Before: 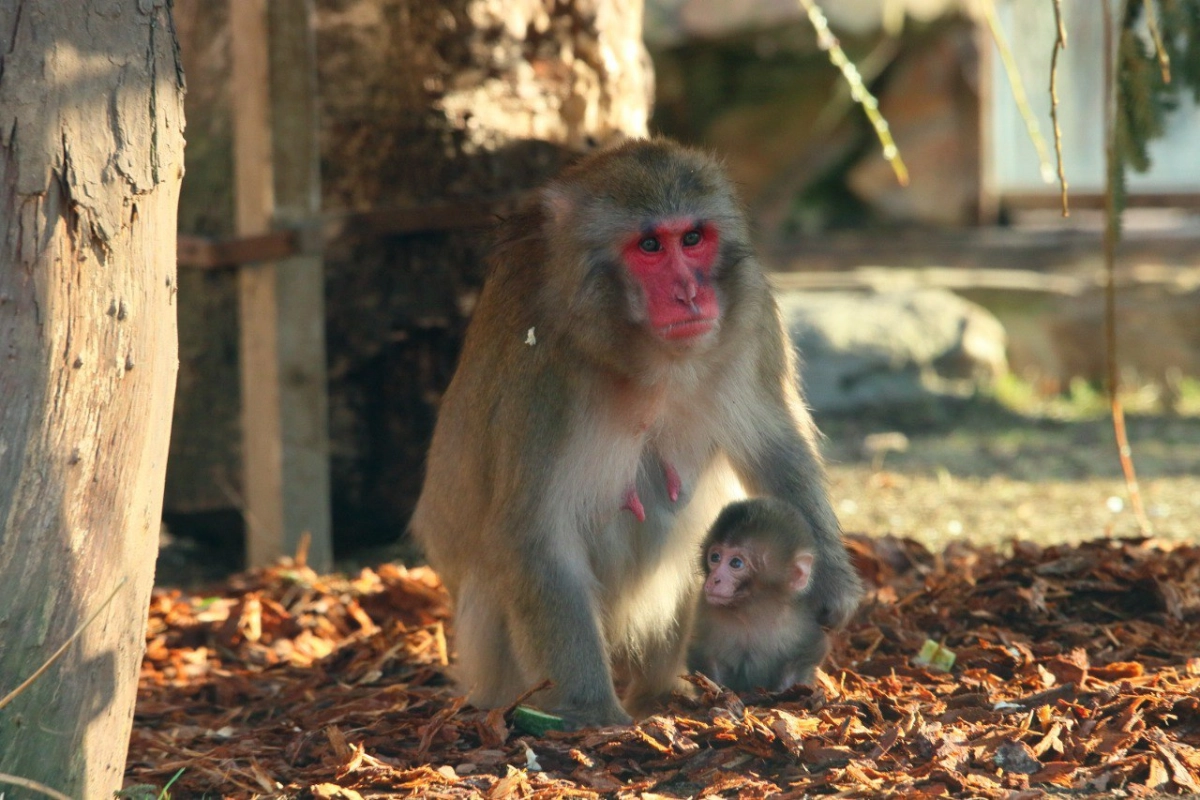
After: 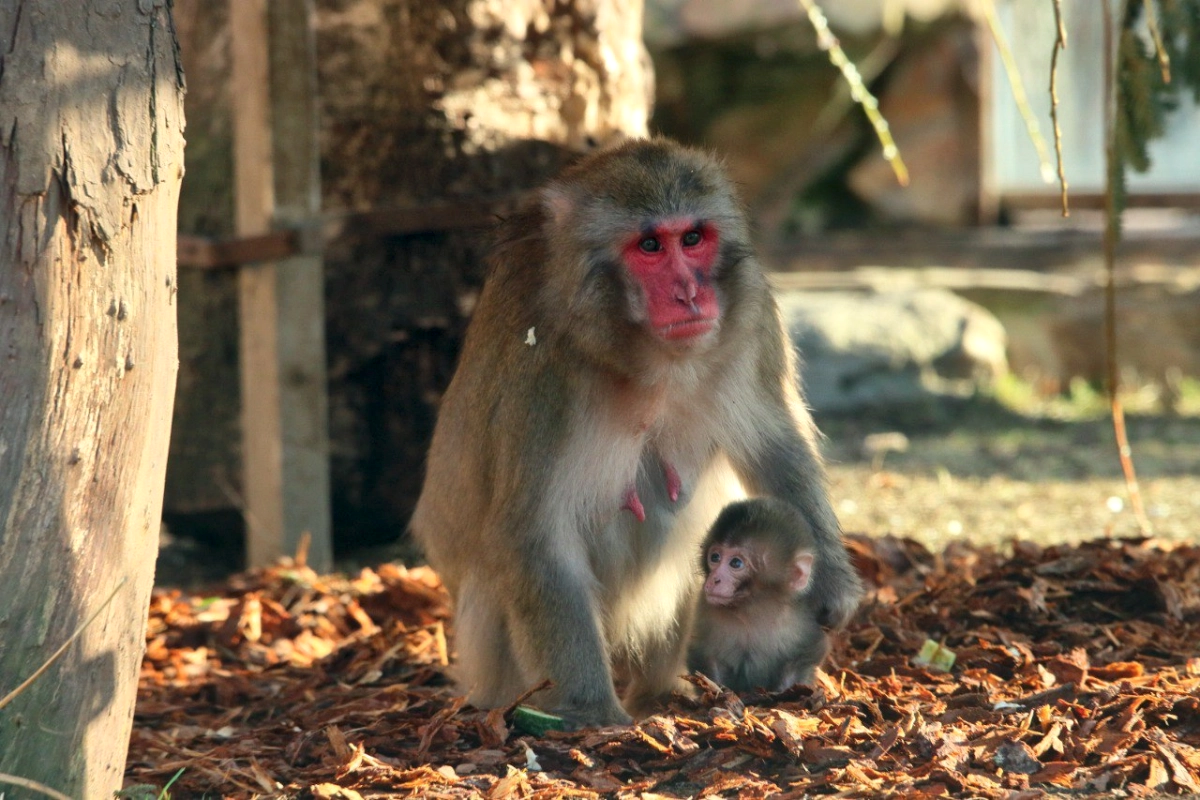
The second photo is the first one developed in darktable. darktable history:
tone equalizer: on, module defaults
local contrast: mode bilateral grid, contrast 20, coarseness 50, detail 141%, midtone range 0.2
